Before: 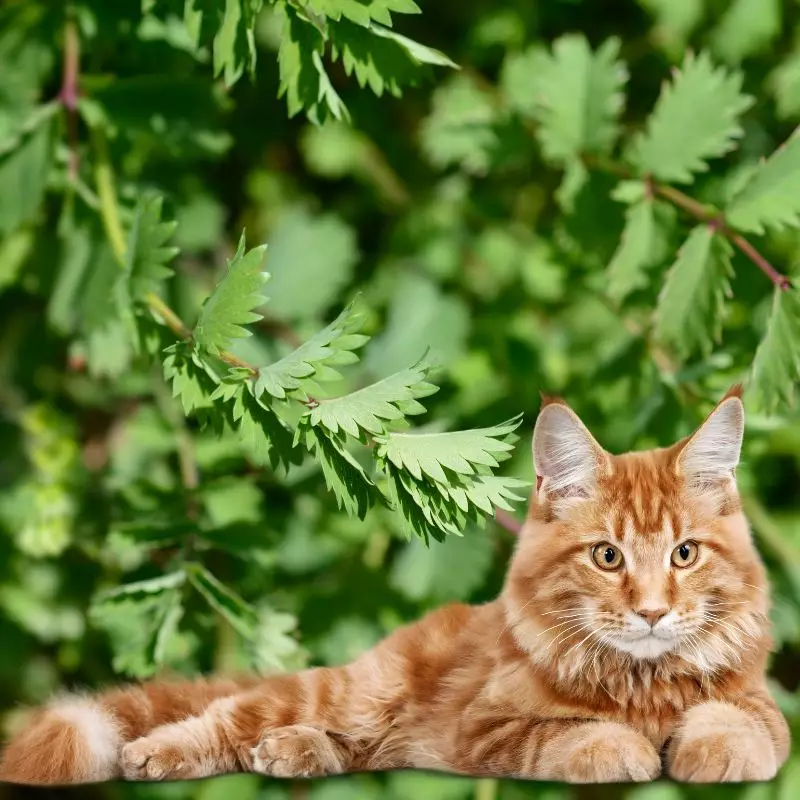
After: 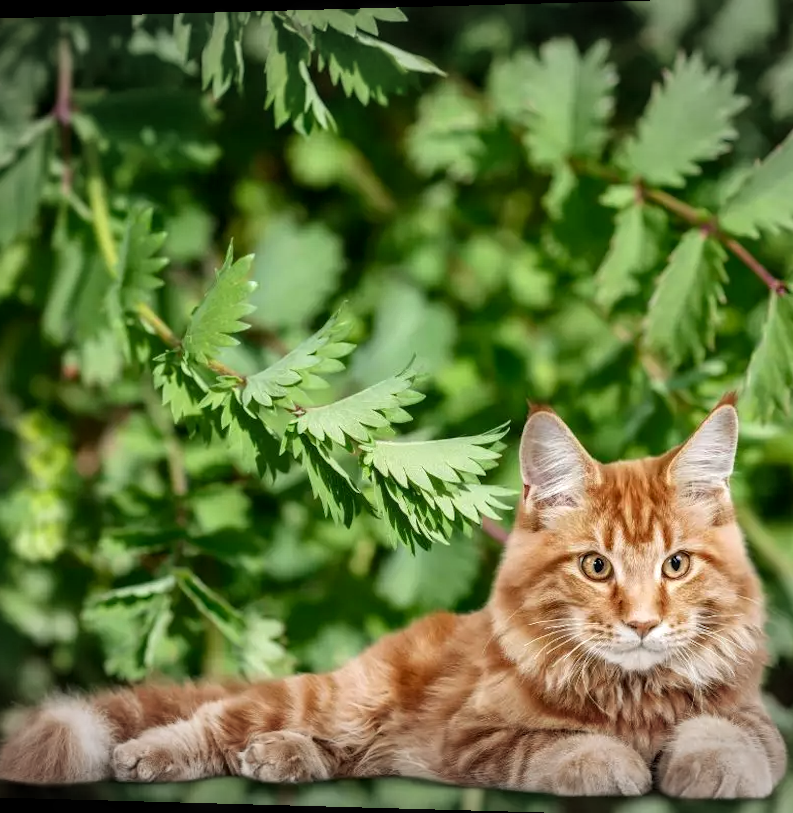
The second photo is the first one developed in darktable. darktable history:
local contrast: on, module defaults
rotate and perspective: lens shift (horizontal) -0.055, automatic cropping off
vignetting: fall-off start 100%, brightness -0.282, width/height ratio 1.31
crop: left 0.434%, top 0.485%, right 0.244%, bottom 0.386%
exposure: compensate highlight preservation false
